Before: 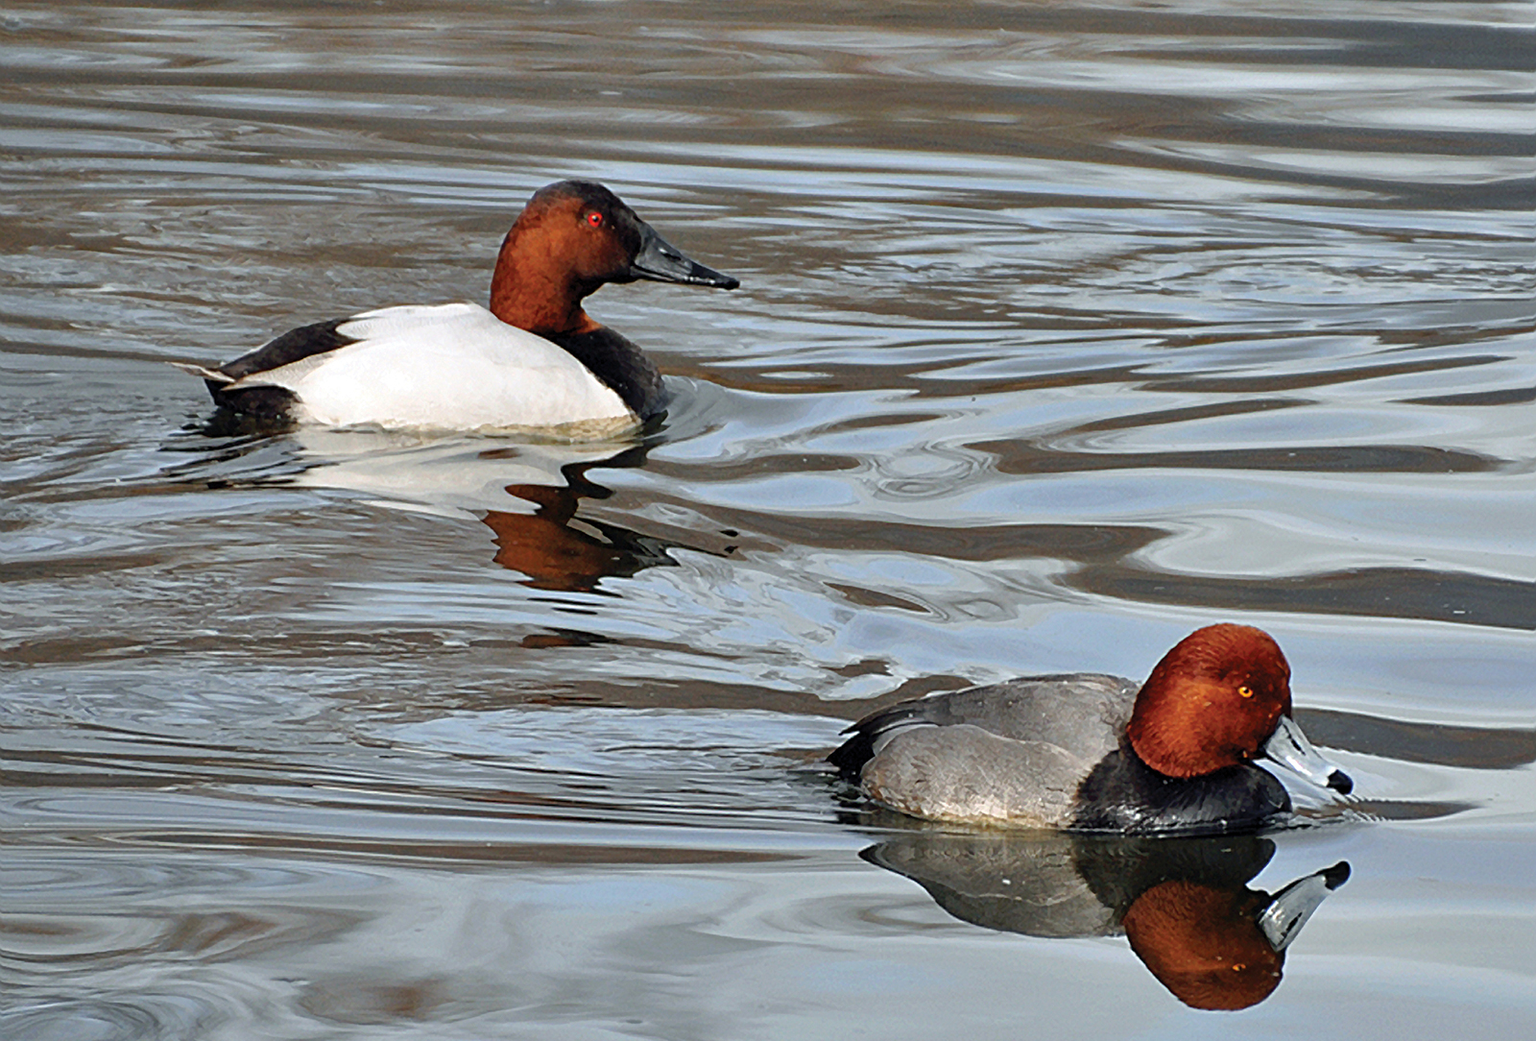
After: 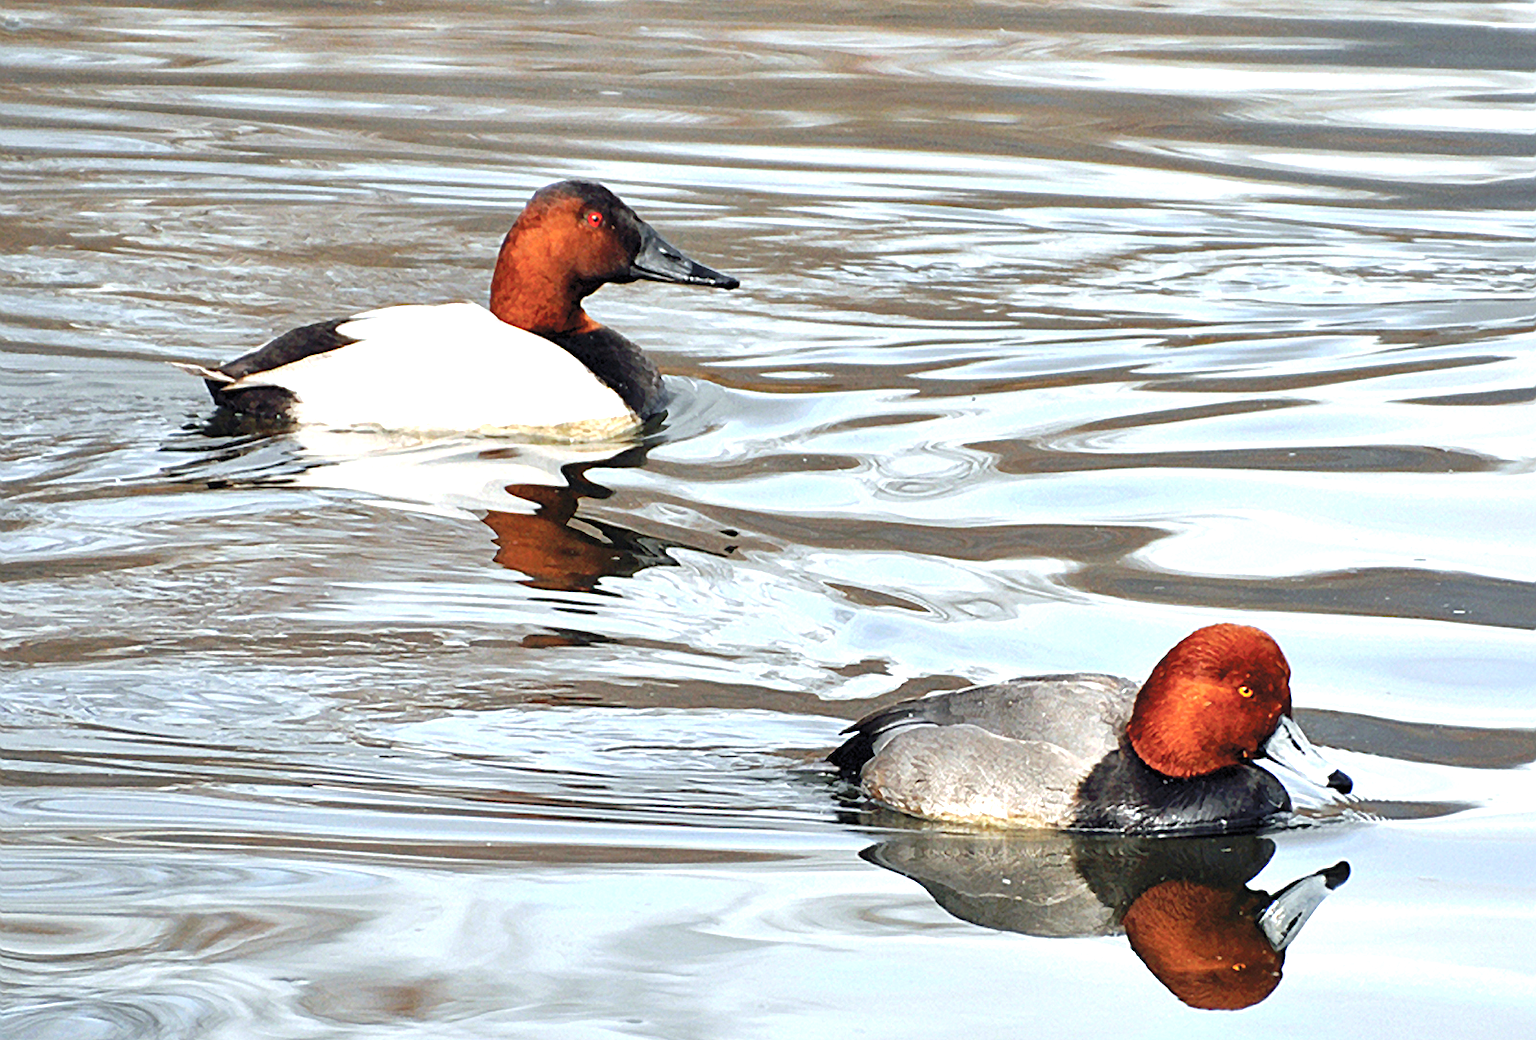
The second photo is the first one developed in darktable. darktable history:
exposure: black level correction 0, exposure 1.174 EV, compensate highlight preservation false
